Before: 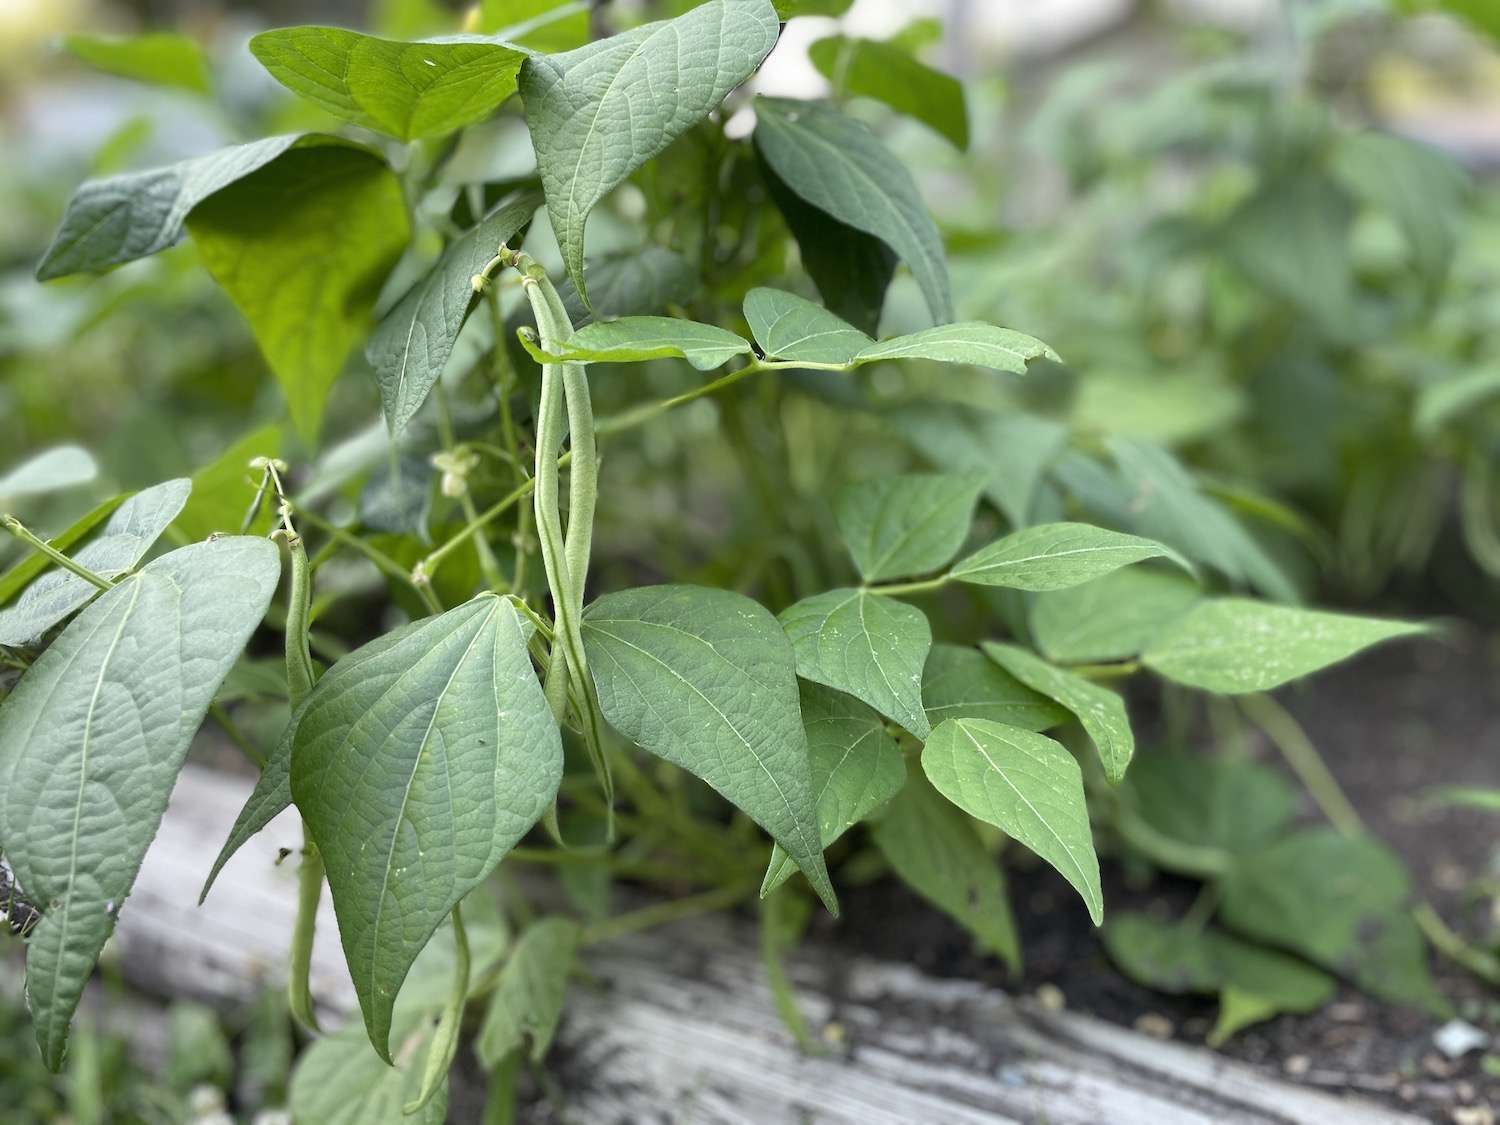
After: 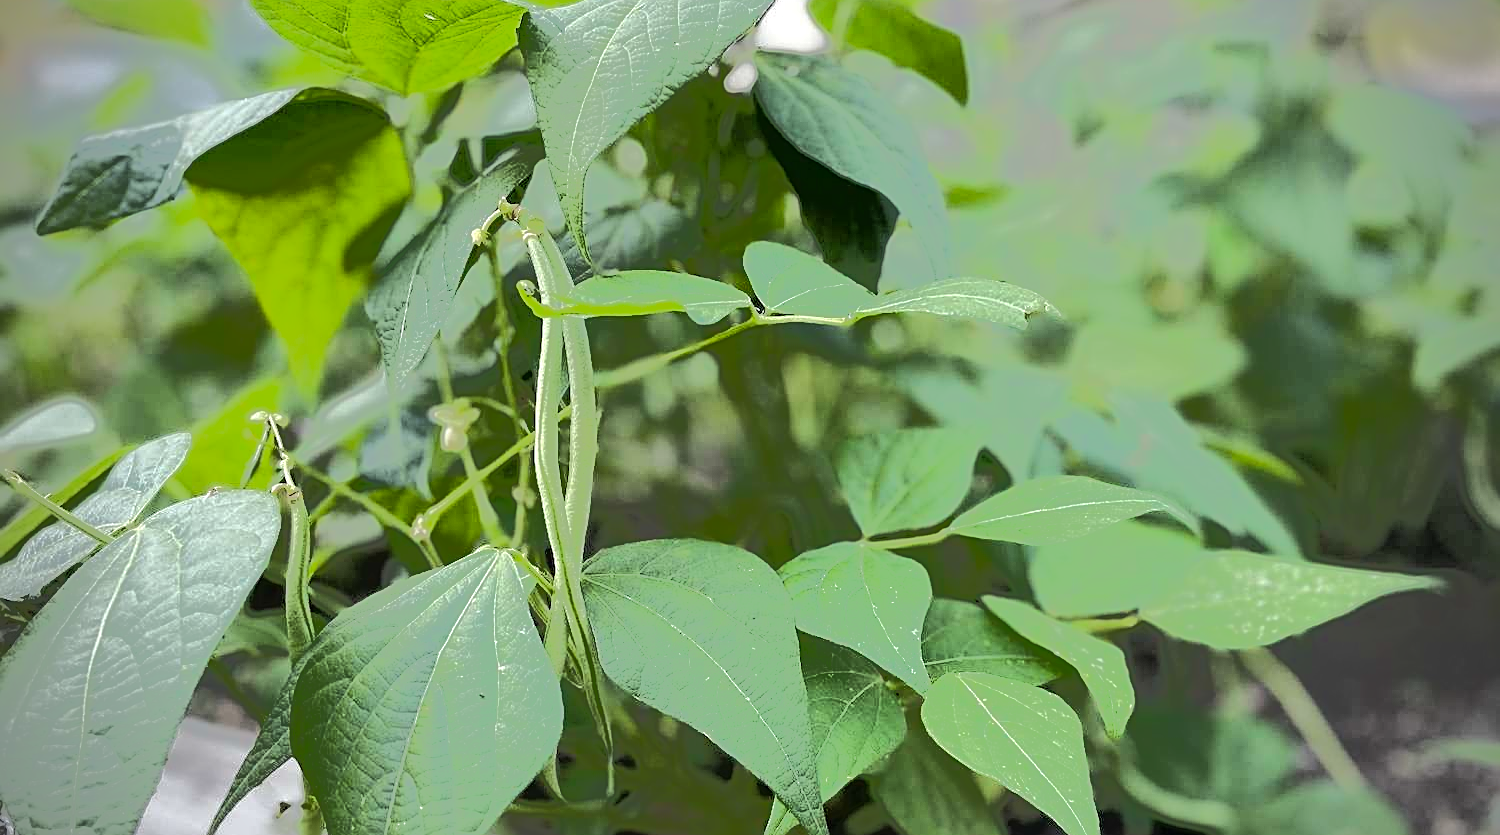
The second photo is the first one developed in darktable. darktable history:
crop: top 4.13%, bottom 21.644%
color zones: curves: ch1 [(0, 0.469) (0.01, 0.469) (0.12, 0.446) (0.248, 0.469) (0.5, 0.5) (0.748, 0.5) (0.99, 0.469) (1, 0.469)], mix 100.27%
vignetting: unbound false
tone equalizer: -7 EV -0.615 EV, -6 EV 0.968 EV, -5 EV -0.456 EV, -4 EV 0.45 EV, -3 EV 0.445 EV, -2 EV 0.142 EV, -1 EV -0.138 EV, +0 EV -0.416 EV, edges refinement/feathering 500, mask exposure compensation -1.57 EV, preserve details no
sharpen: on, module defaults
